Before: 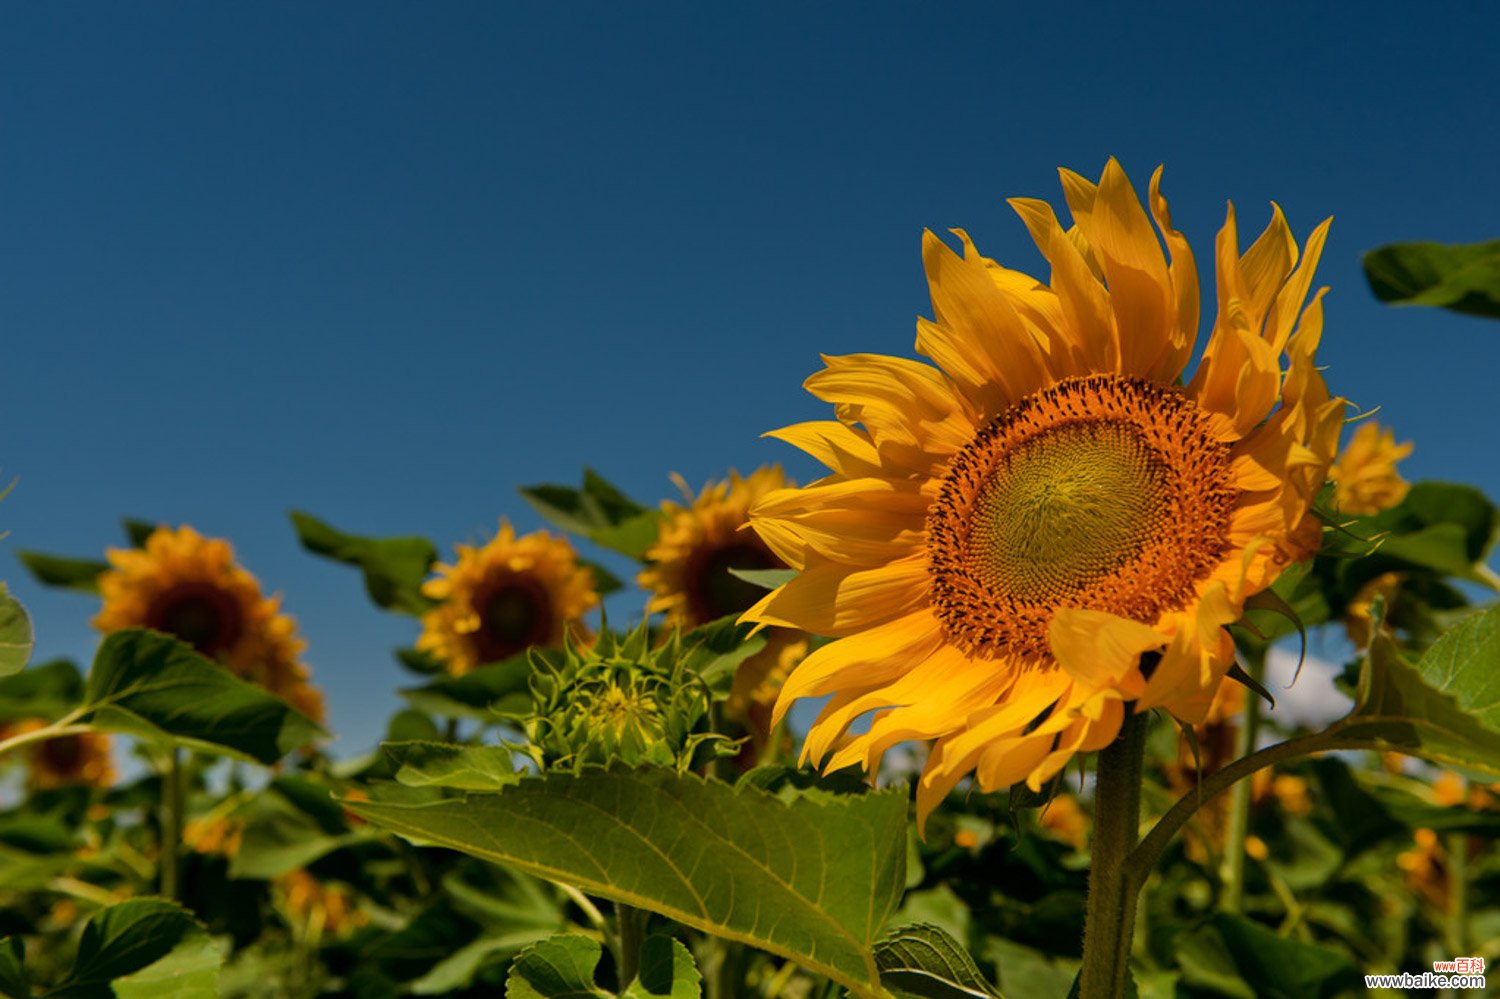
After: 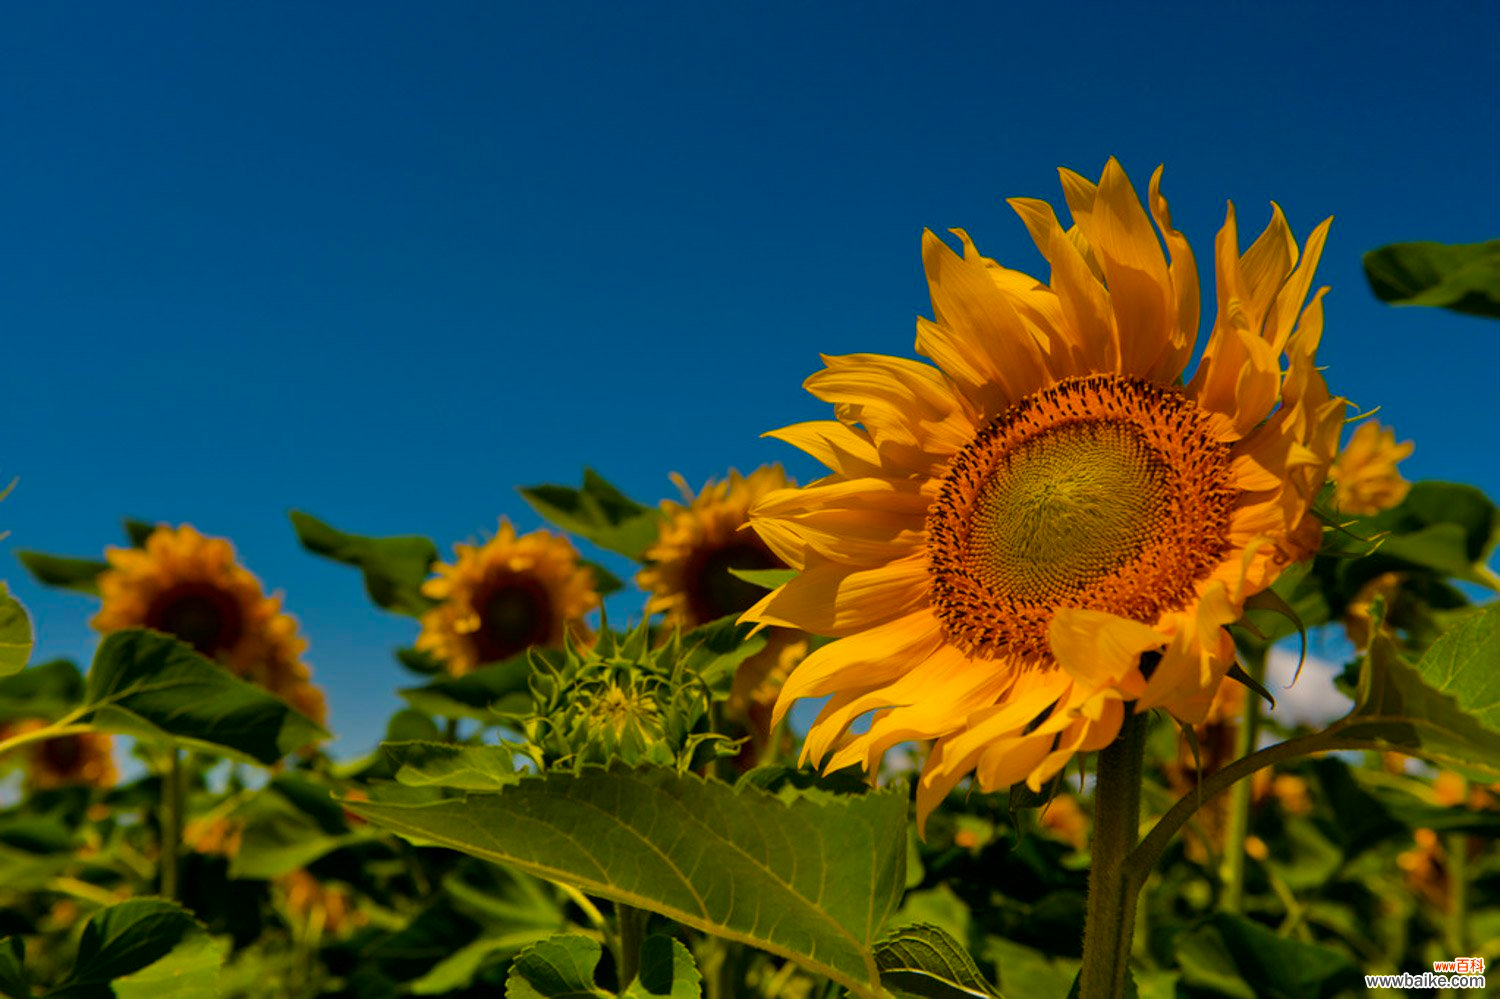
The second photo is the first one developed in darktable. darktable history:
color balance rgb: shadows fall-off 299.41%, white fulcrum 2 EV, highlights fall-off 299.855%, perceptual saturation grading › global saturation 37.265%, perceptual saturation grading › shadows 35.243%, mask middle-gray fulcrum 99.357%, contrast gray fulcrum 38.342%
